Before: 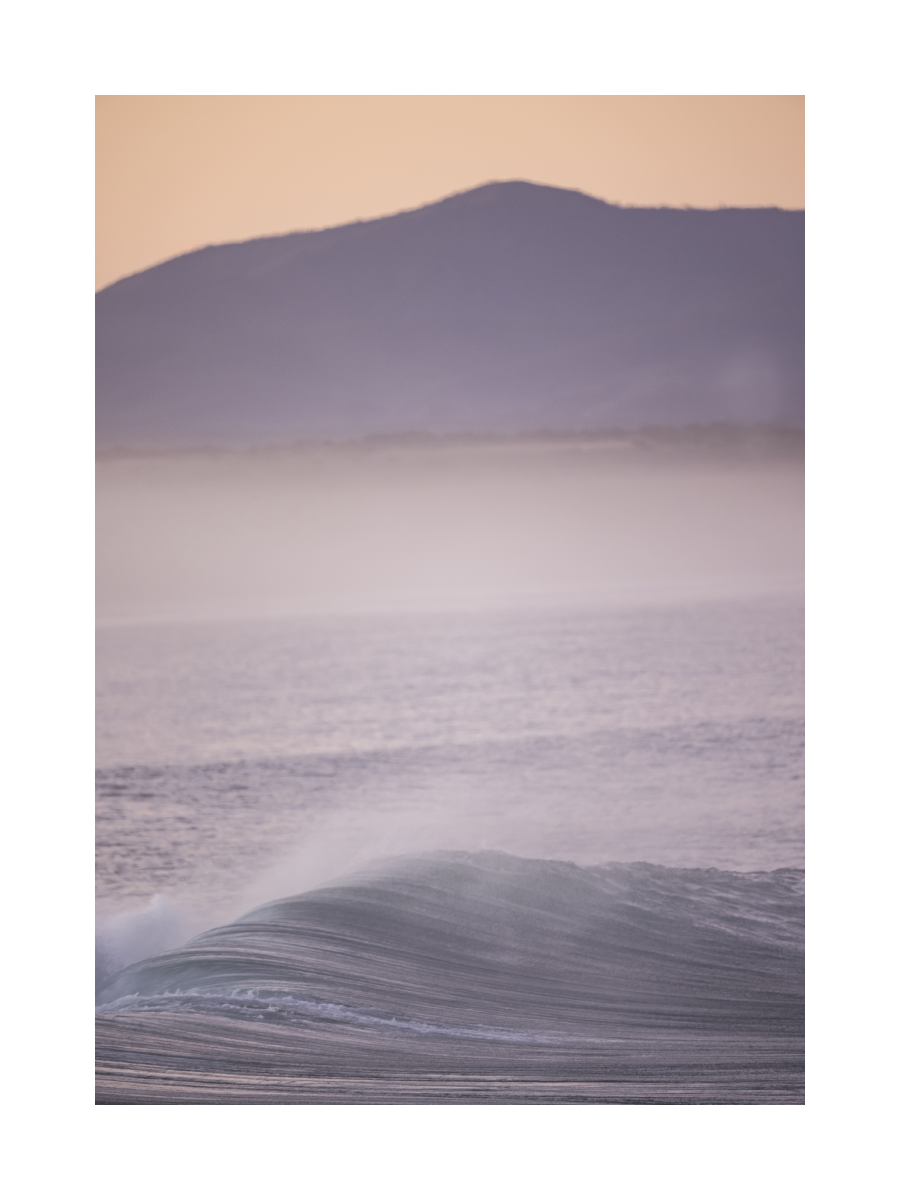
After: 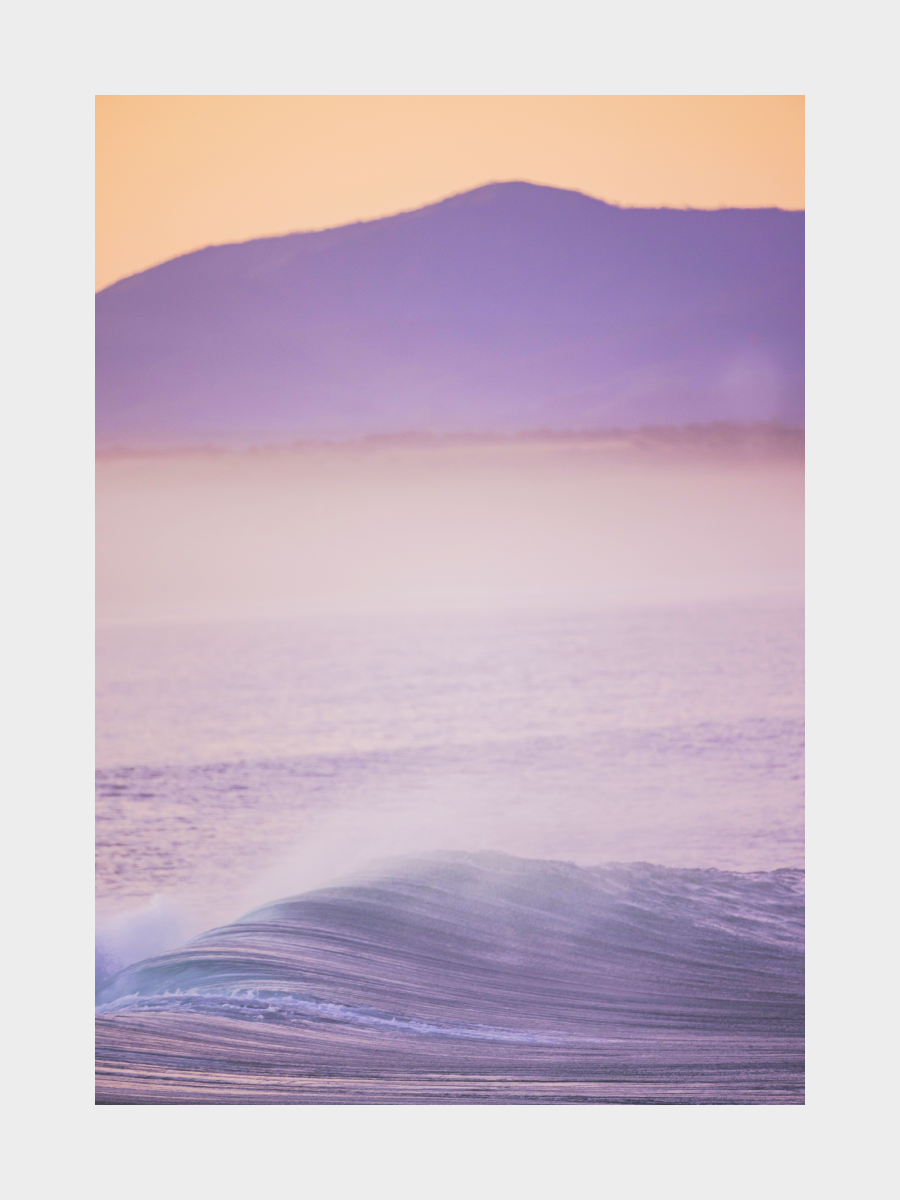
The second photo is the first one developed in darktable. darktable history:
tone curve: curves: ch0 [(0, 0.11) (0.181, 0.223) (0.405, 0.46) (0.456, 0.528) (0.634, 0.728) (0.877, 0.89) (0.984, 0.935)]; ch1 [(0, 0.052) (0.443, 0.43) (0.492, 0.485) (0.566, 0.579) (0.595, 0.625) (0.608, 0.654) (0.65, 0.708) (1, 0.961)]; ch2 [(0, 0) (0.33, 0.301) (0.421, 0.443) (0.447, 0.489) (0.495, 0.492) (0.537, 0.57) (0.586, 0.591) (0.663, 0.686) (1, 1)], preserve colors none
color correction: highlights b* 0.029, saturation 2.18
